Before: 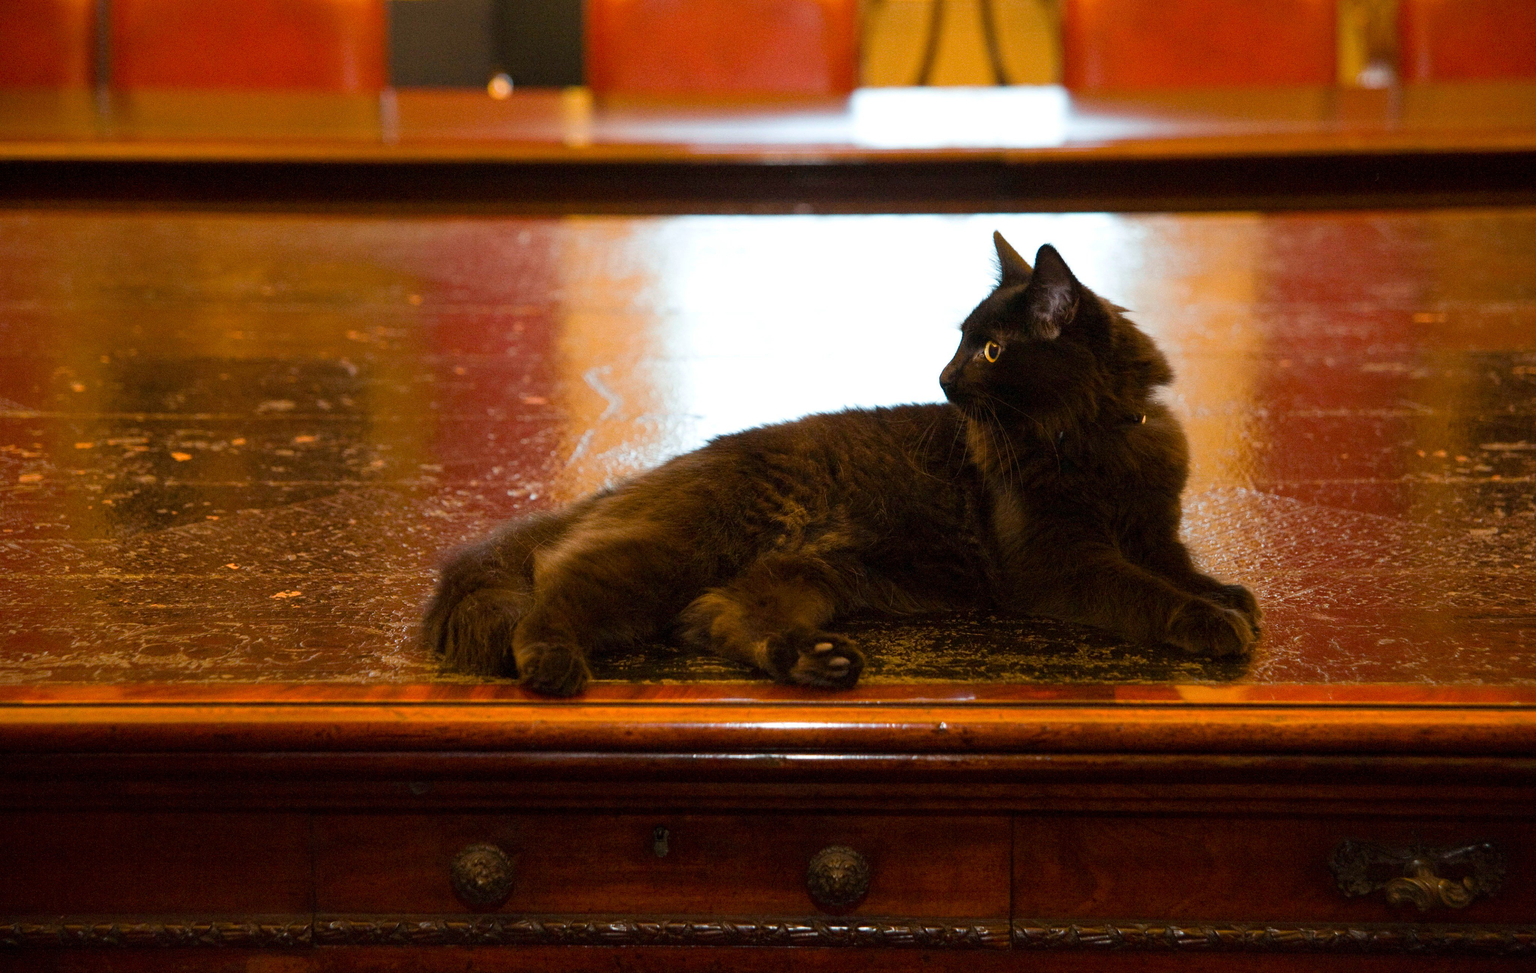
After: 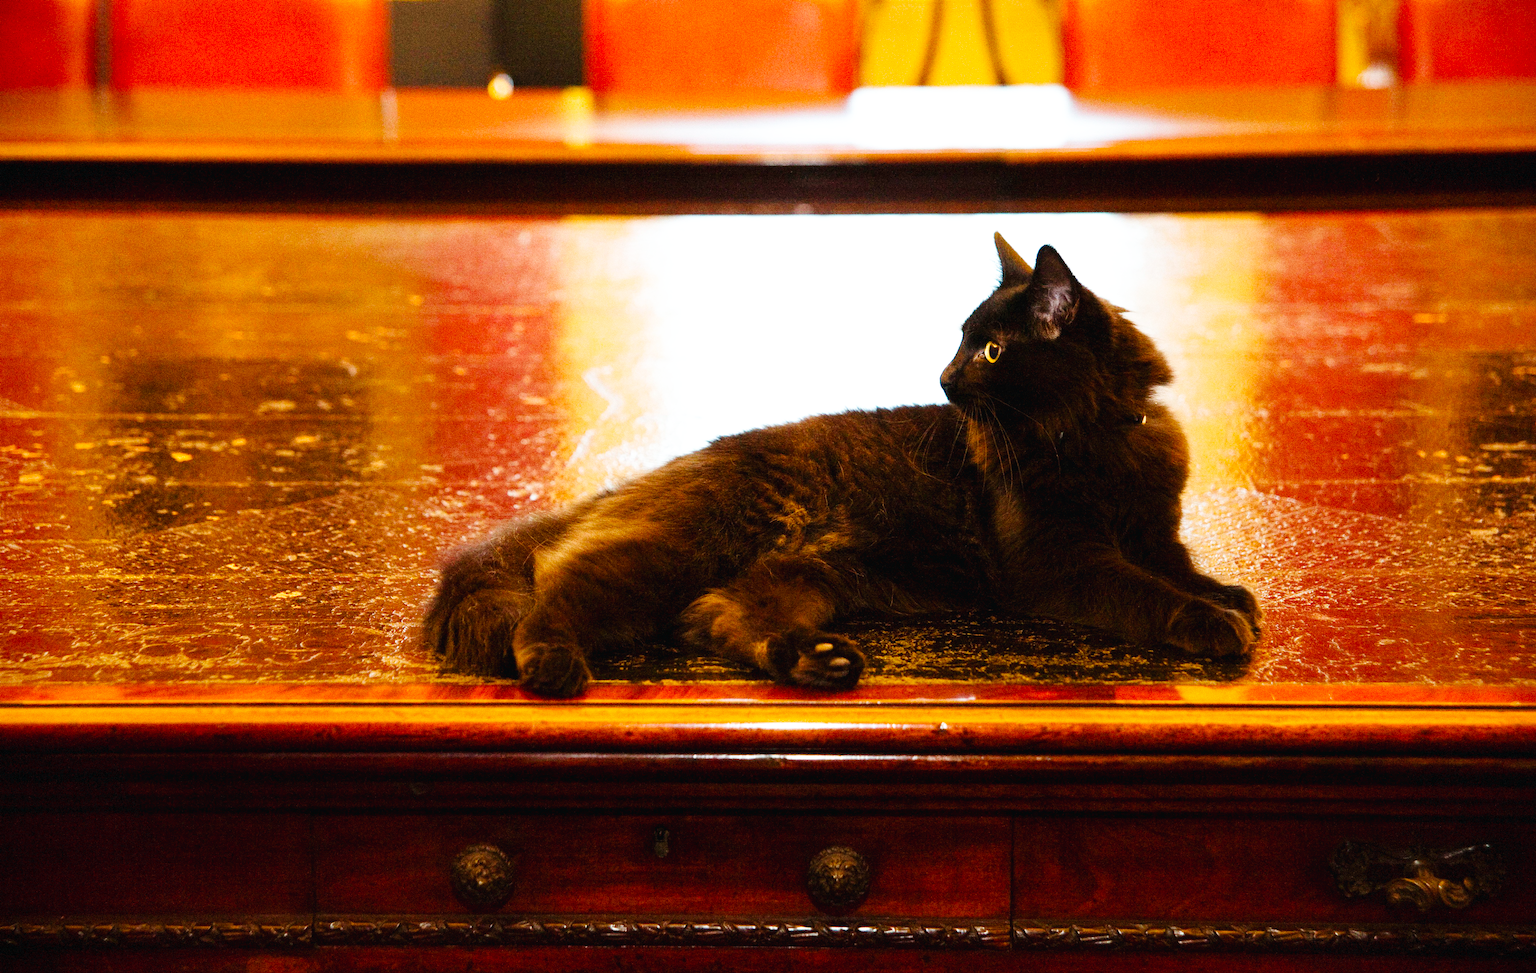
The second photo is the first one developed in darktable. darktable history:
vignetting: fall-off start 91.88%, brightness -0.303, saturation -0.057, dithering 8-bit output
base curve: curves: ch0 [(0, 0.003) (0.001, 0.002) (0.006, 0.004) (0.02, 0.022) (0.048, 0.086) (0.094, 0.234) (0.162, 0.431) (0.258, 0.629) (0.385, 0.8) (0.548, 0.918) (0.751, 0.988) (1, 1)], preserve colors none
